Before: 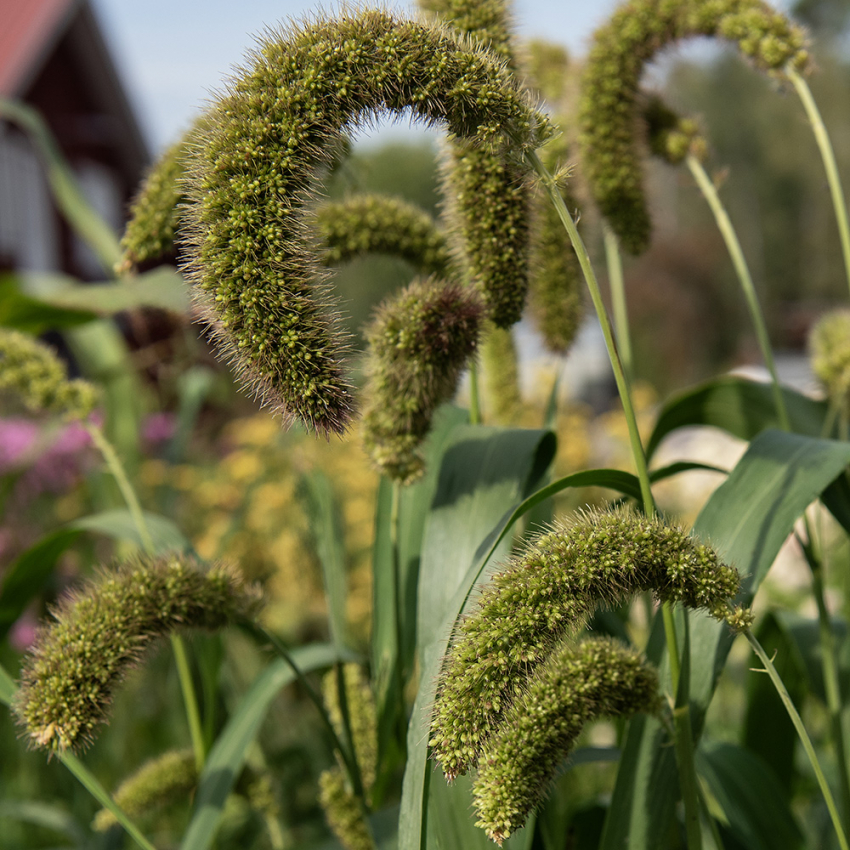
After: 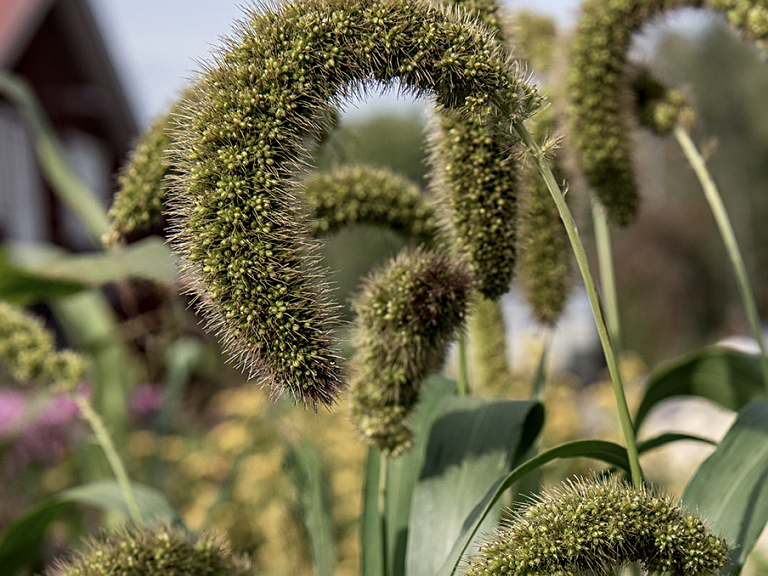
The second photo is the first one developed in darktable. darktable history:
white balance: red 1.009, blue 1.027
local contrast: on, module defaults
sharpen: on, module defaults
contrast brightness saturation: saturation -0.17
crop: left 1.509%, top 3.452%, right 7.696%, bottom 28.452%
